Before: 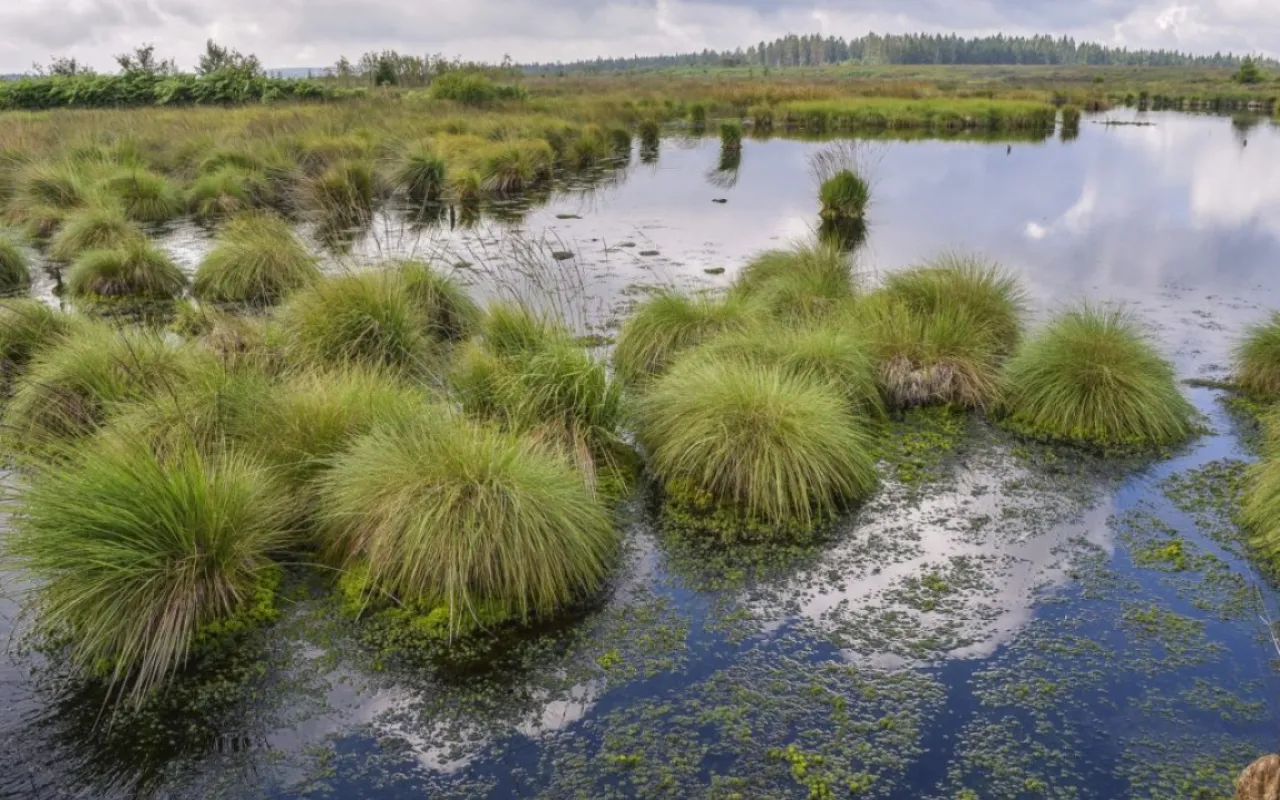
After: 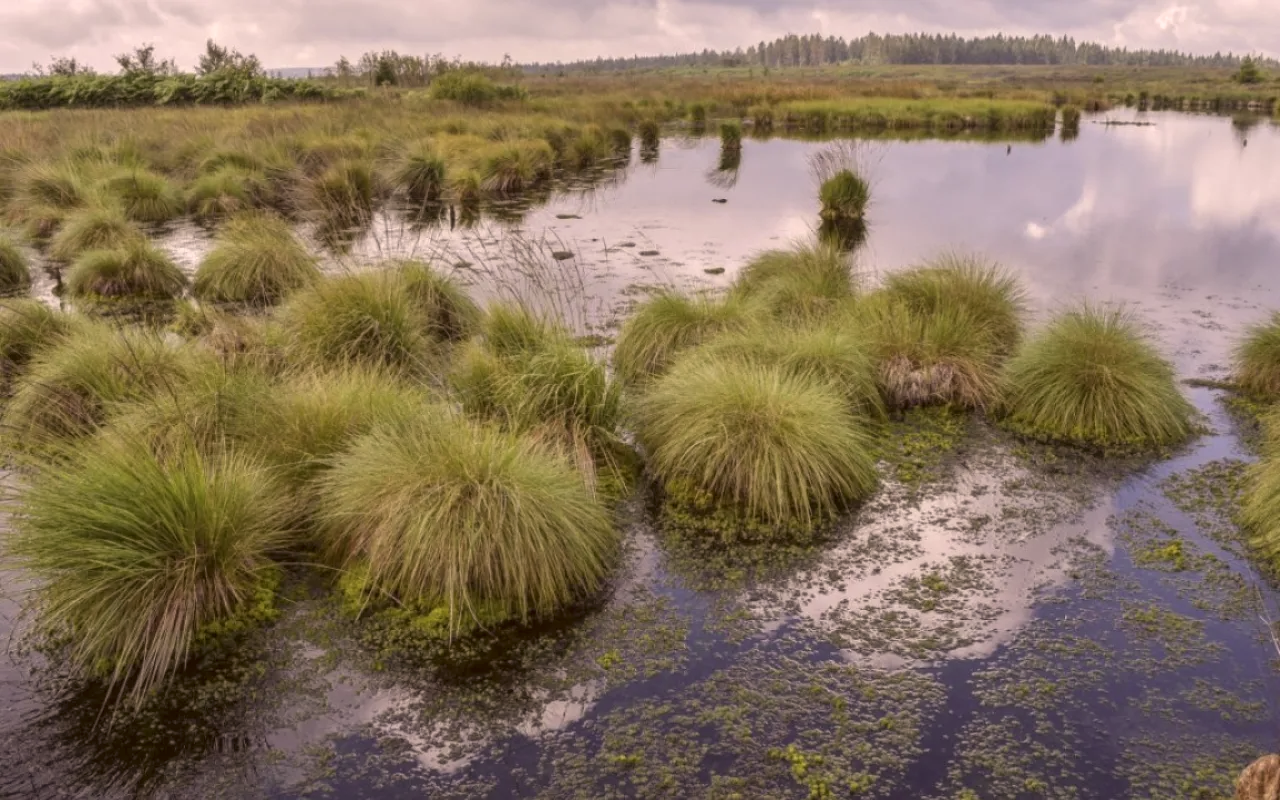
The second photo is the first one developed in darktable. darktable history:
base curve: curves: ch0 [(0, 0) (0.472, 0.455) (1, 1)], preserve colors none
color correction: highlights a* 10.21, highlights b* 9.79, shadows a* 8.61, shadows b* 7.88, saturation 0.8
